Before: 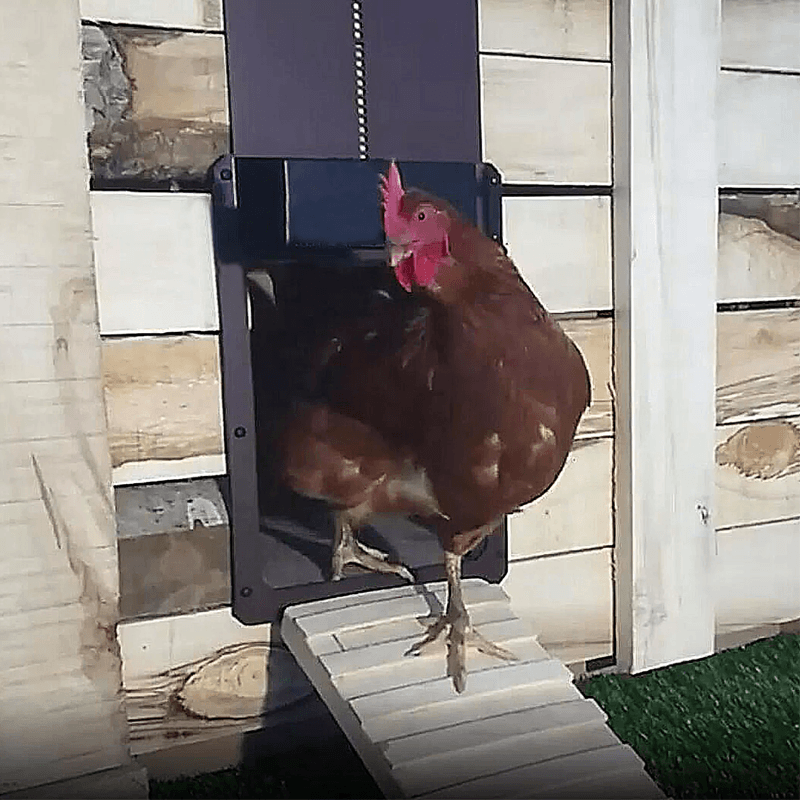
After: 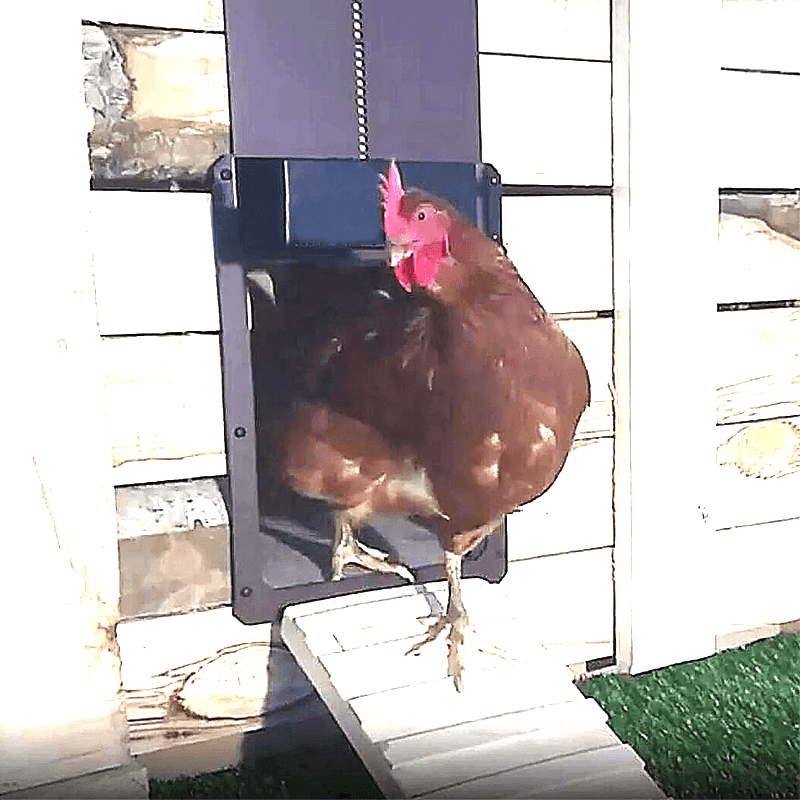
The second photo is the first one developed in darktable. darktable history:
graduated density: on, module defaults
color balance: mode lift, gamma, gain (sRGB)
exposure: black level correction 0, exposure 2.138 EV, compensate exposure bias true, compensate highlight preservation false
